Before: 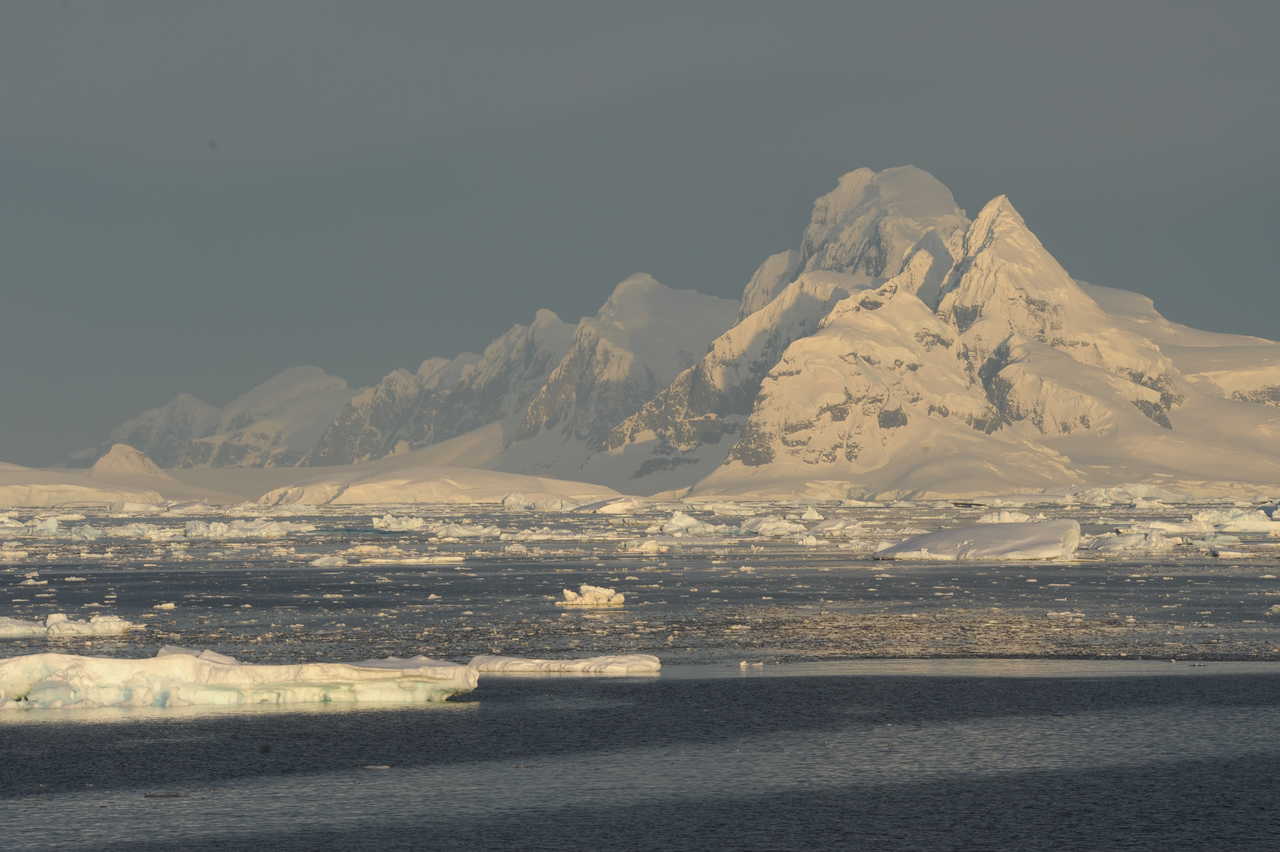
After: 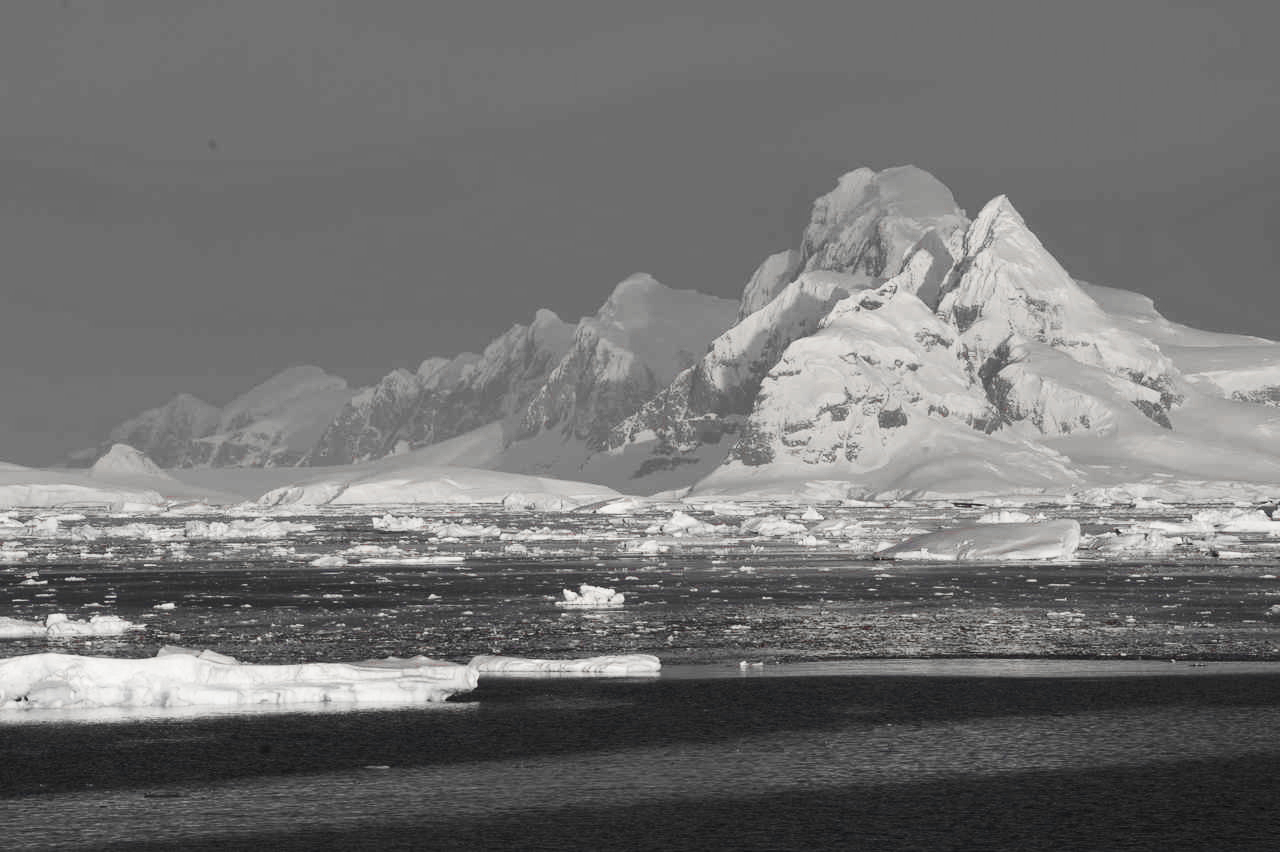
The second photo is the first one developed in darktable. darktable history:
contrast brightness saturation: contrast 0.28
color zones: curves: ch0 [(0, 0.278) (0.143, 0.5) (0.286, 0.5) (0.429, 0.5) (0.571, 0.5) (0.714, 0.5) (0.857, 0.5) (1, 0.5)]; ch1 [(0, 1) (0.143, 0.165) (0.286, 0) (0.429, 0) (0.571, 0) (0.714, 0) (0.857, 0.5) (1, 0.5)]; ch2 [(0, 0.508) (0.143, 0.5) (0.286, 0.5) (0.429, 0.5) (0.571, 0.5) (0.714, 0.5) (0.857, 0.5) (1, 0.5)]
